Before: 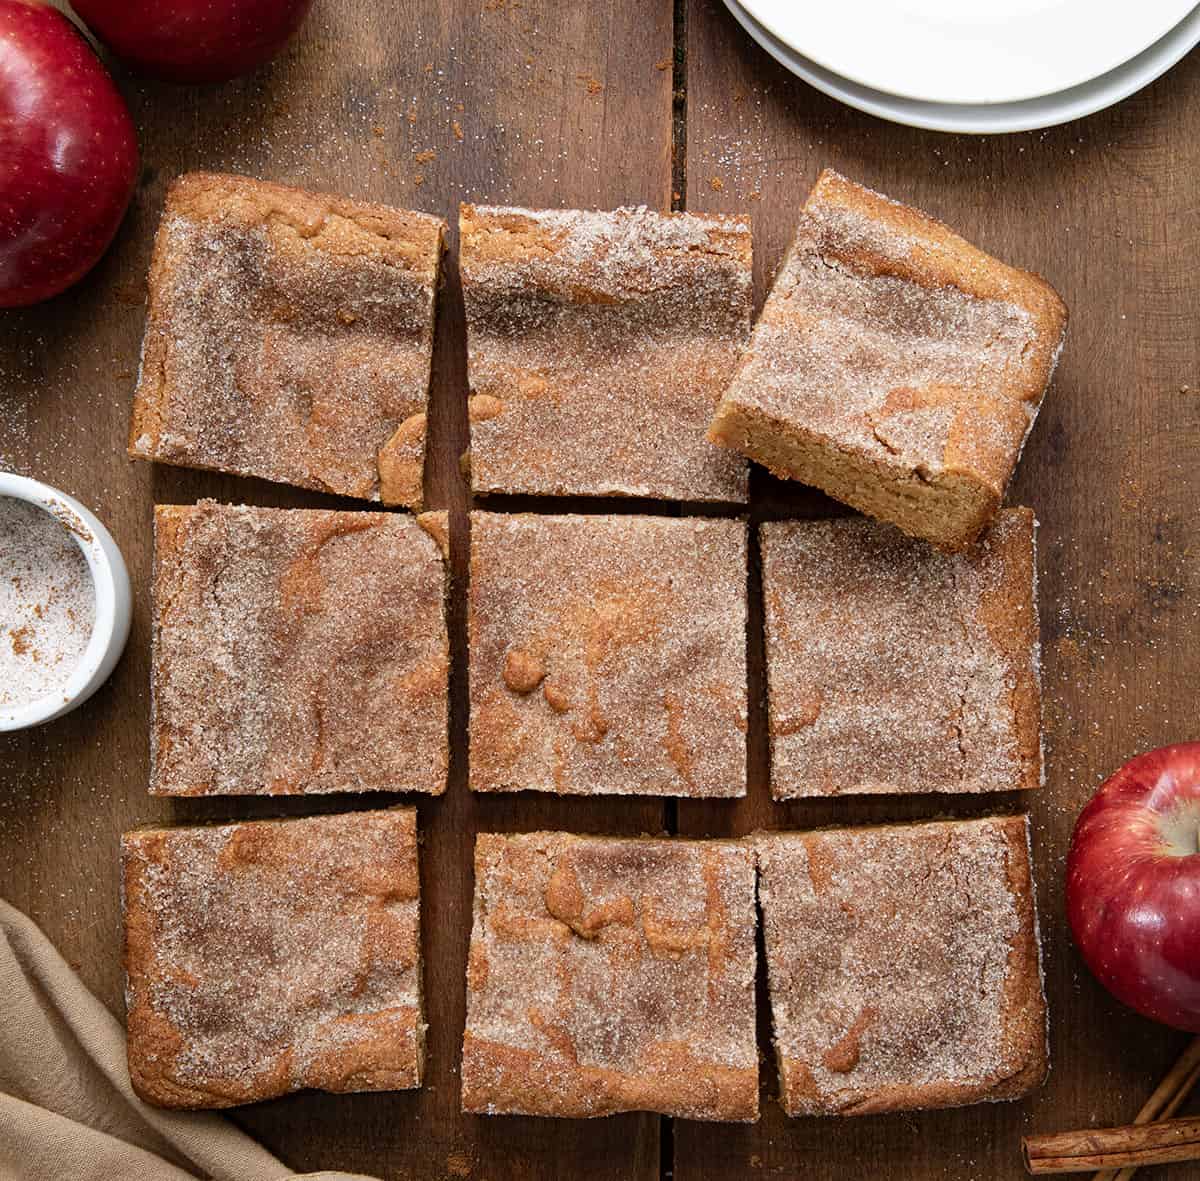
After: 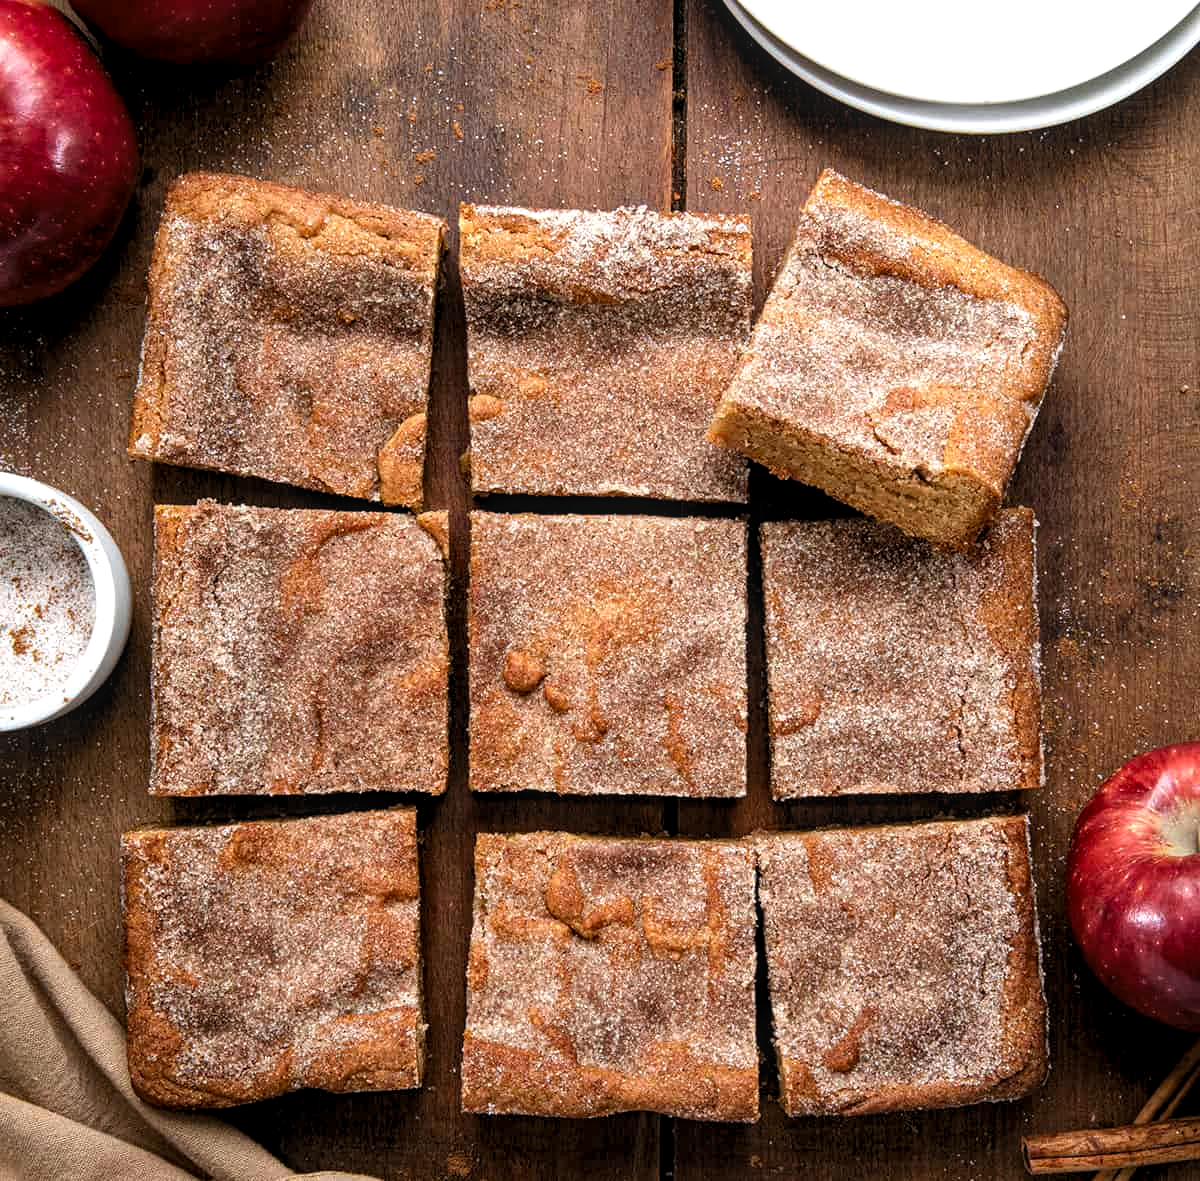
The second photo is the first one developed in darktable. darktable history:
levels: levels [0.052, 0.496, 0.908]
local contrast: on, module defaults
